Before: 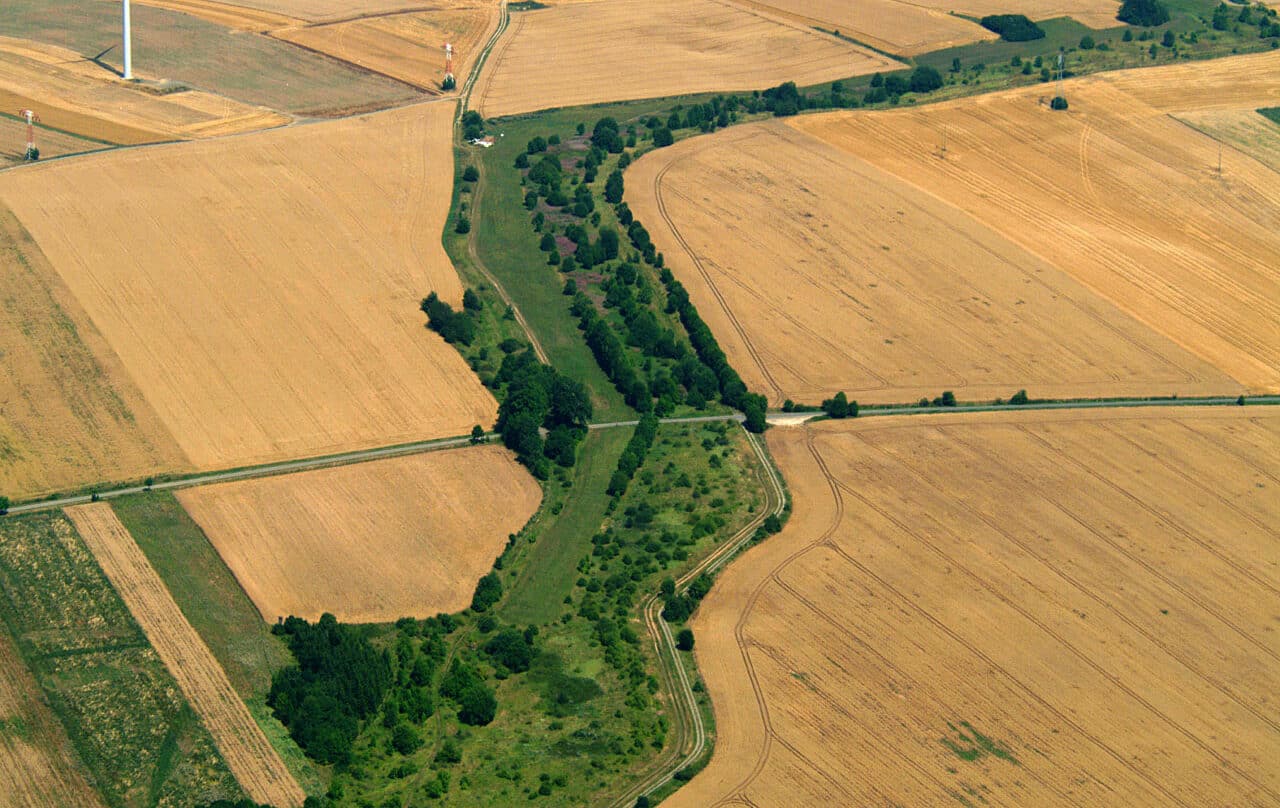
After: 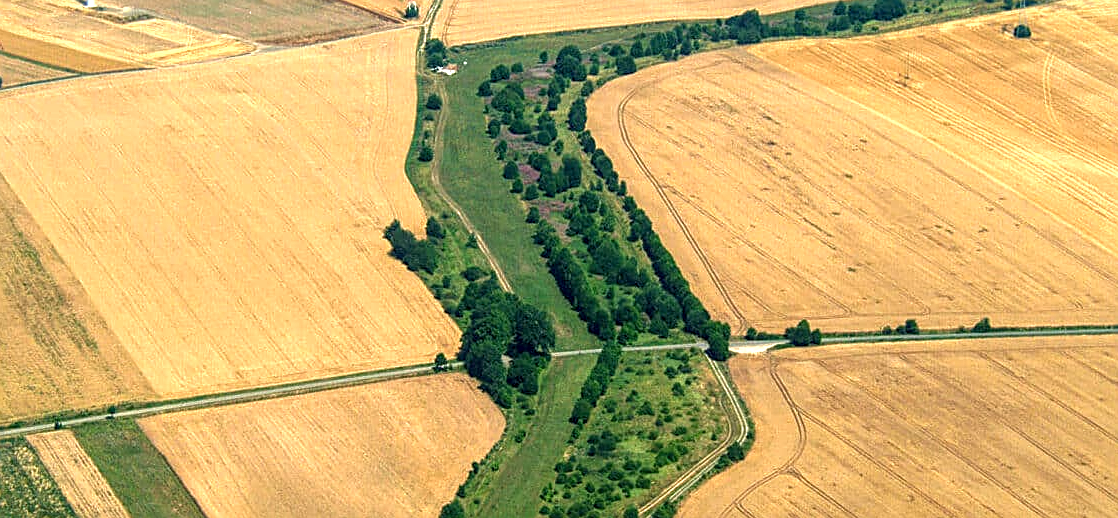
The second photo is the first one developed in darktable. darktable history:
exposure: exposure 0.195 EV, compensate exposure bias true, compensate highlight preservation false
crop: left 2.934%, top 8.936%, right 9.677%, bottom 26.888%
sharpen: on, module defaults
local contrast: detail 130%
shadows and highlights: shadows 25.16, highlights -24.05
